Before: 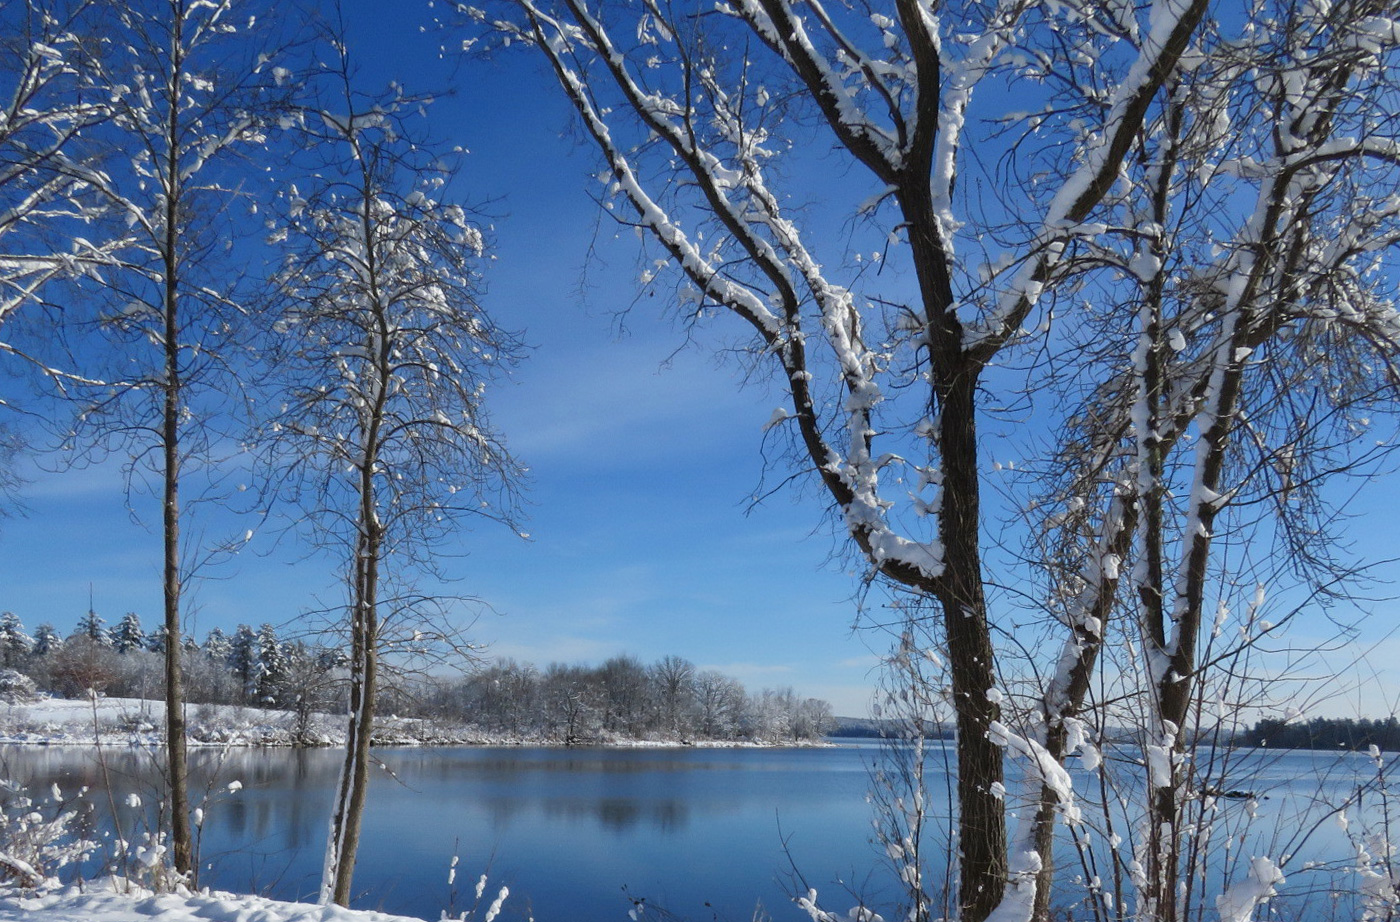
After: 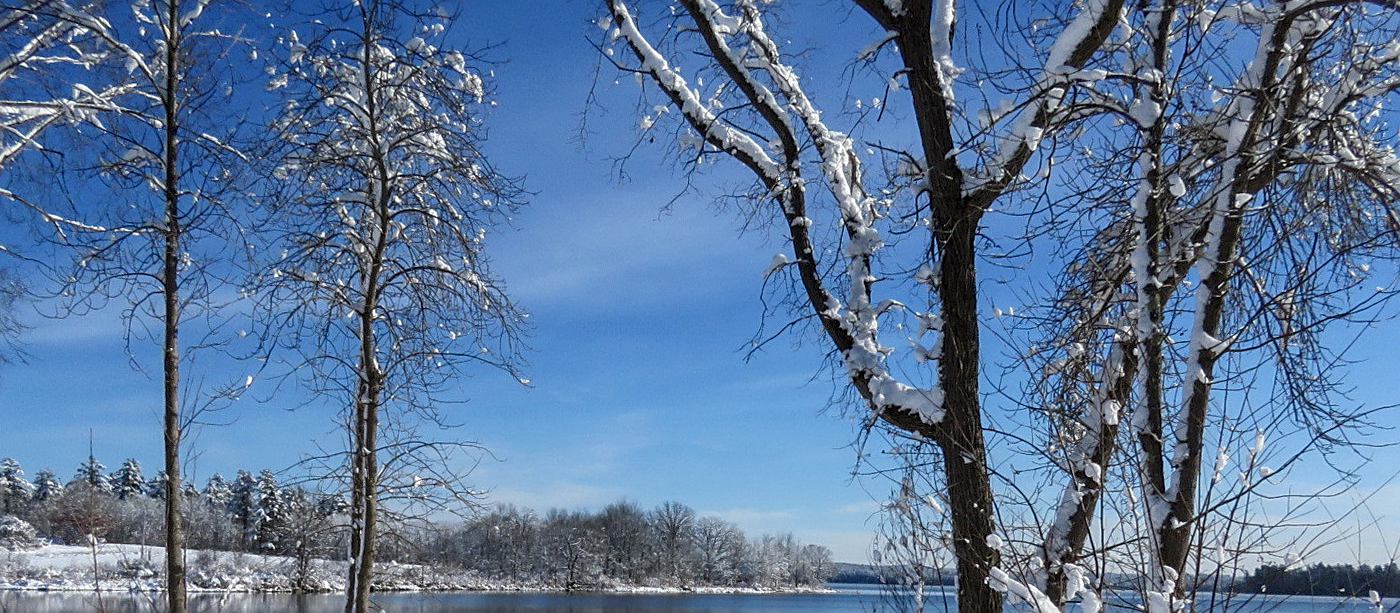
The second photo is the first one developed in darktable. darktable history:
crop: top 16.727%, bottom 16.727%
sharpen: on, module defaults
local contrast: detail 130%
